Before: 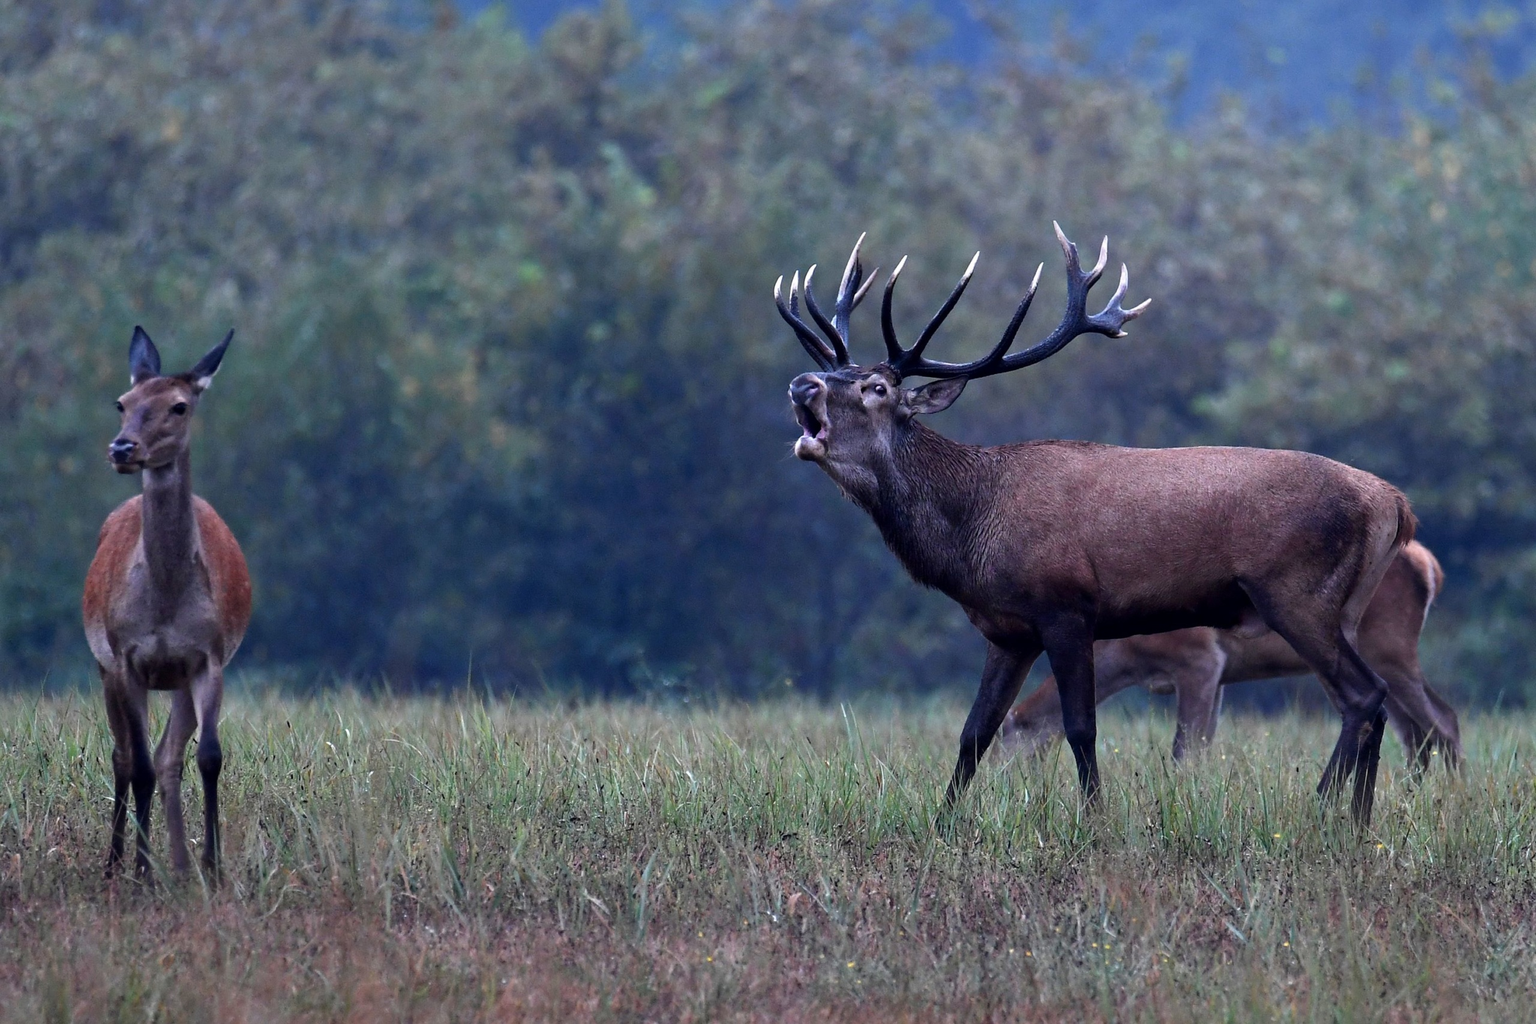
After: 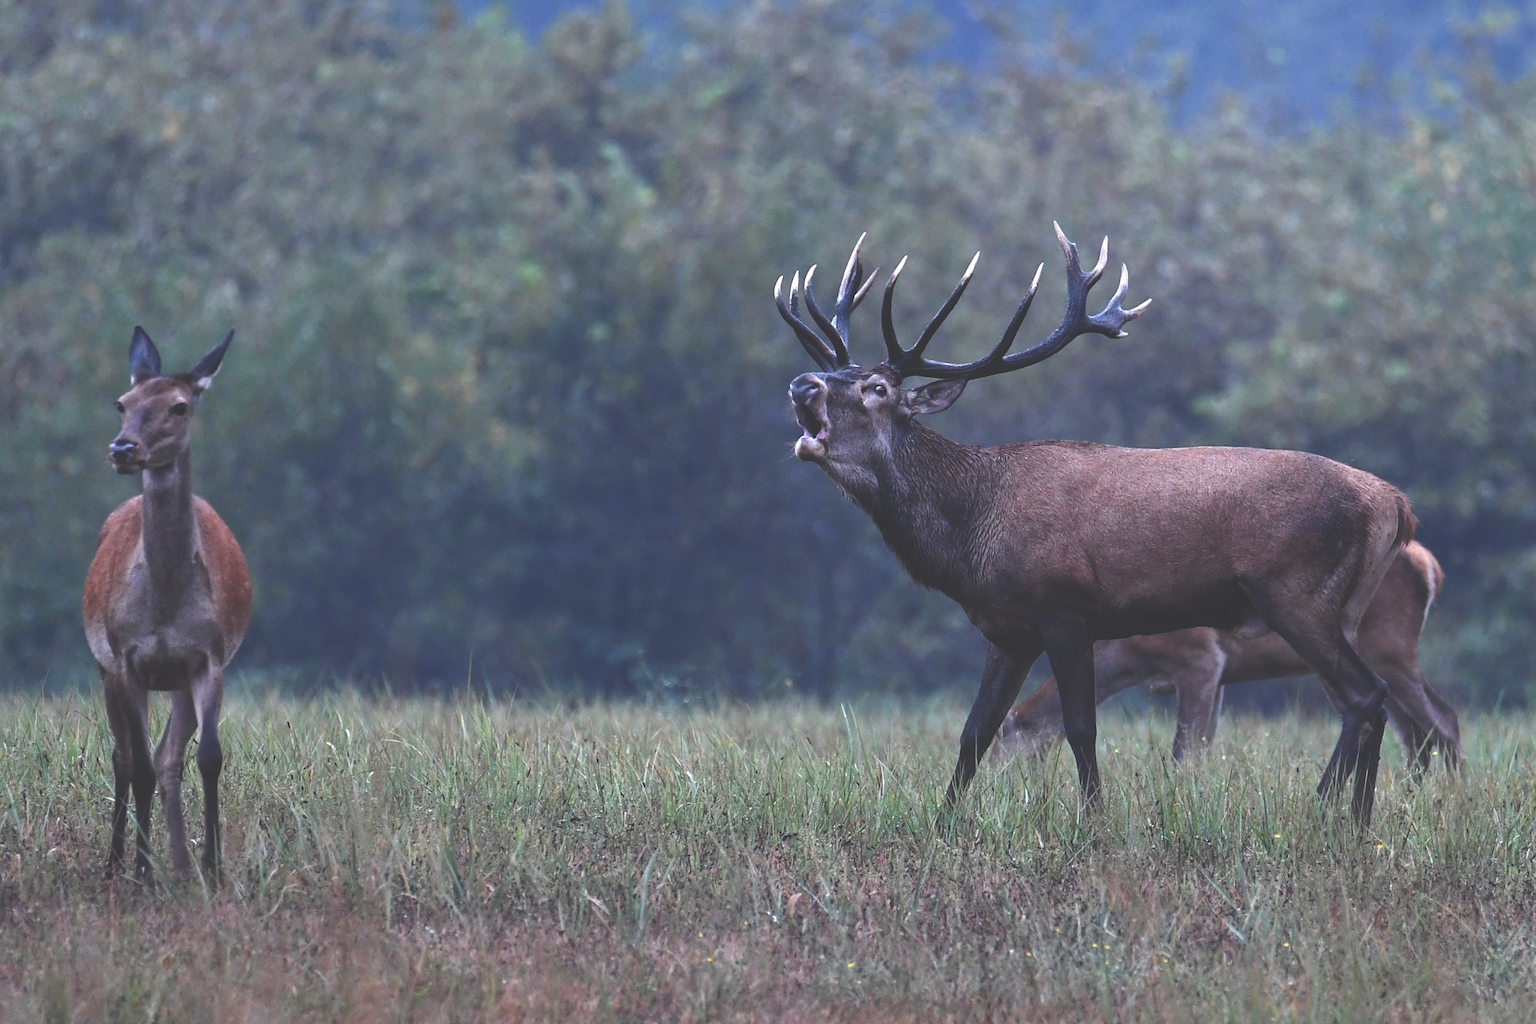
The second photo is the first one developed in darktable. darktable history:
local contrast: highlights 100%, shadows 100%, detail 120%, midtone range 0.2
exposure: black level correction -0.041, exposure 0.064 EV, compensate highlight preservation false
